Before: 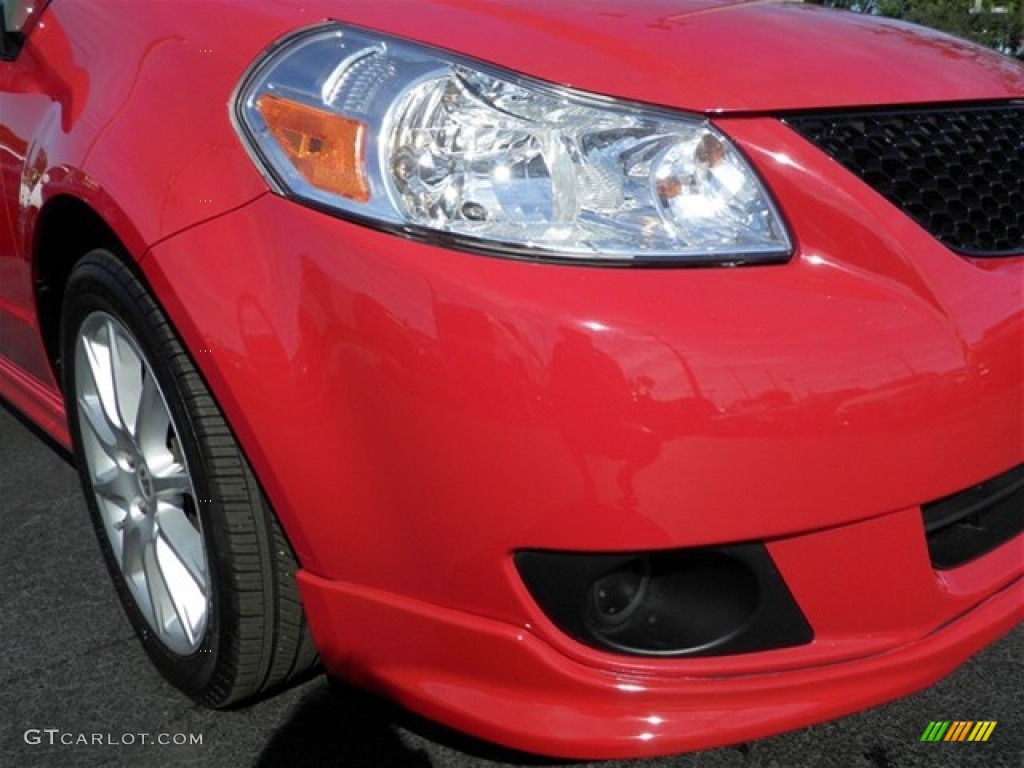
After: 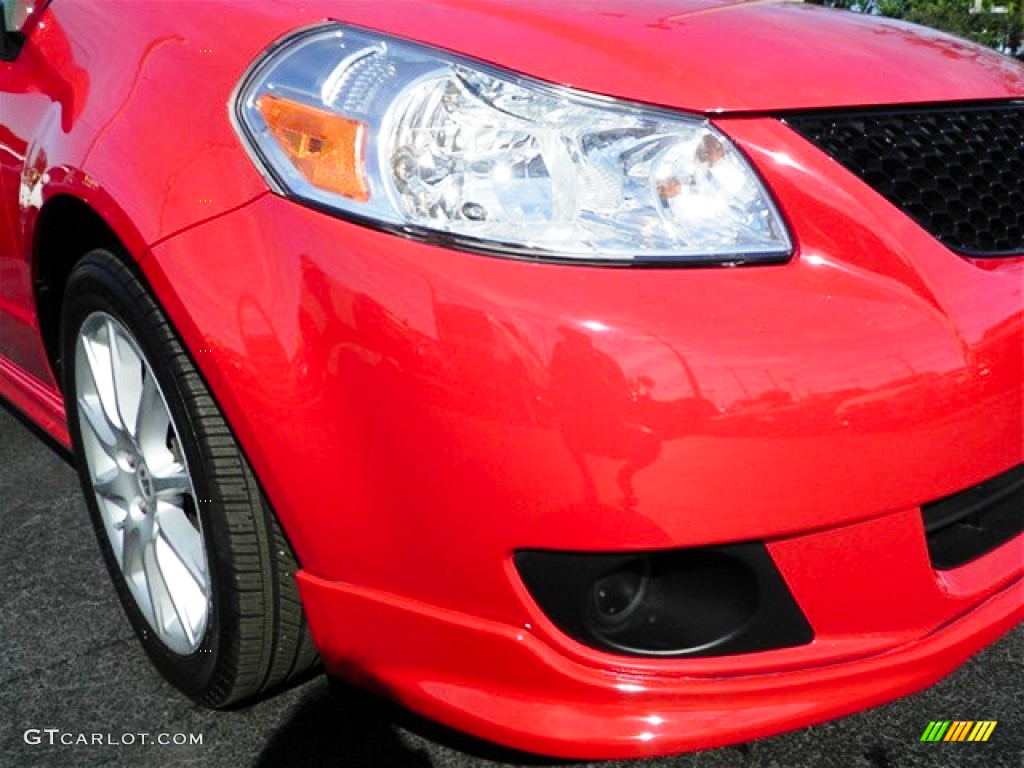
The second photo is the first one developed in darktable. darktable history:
base curve: curves: ch0 [(0, 0) (0.028, 0.03) (0.121, 0.232) (0.46, 0.748) (0.859, 0.968) (1, 1)], preserve colors none
tone equalizer: on, module defaults
